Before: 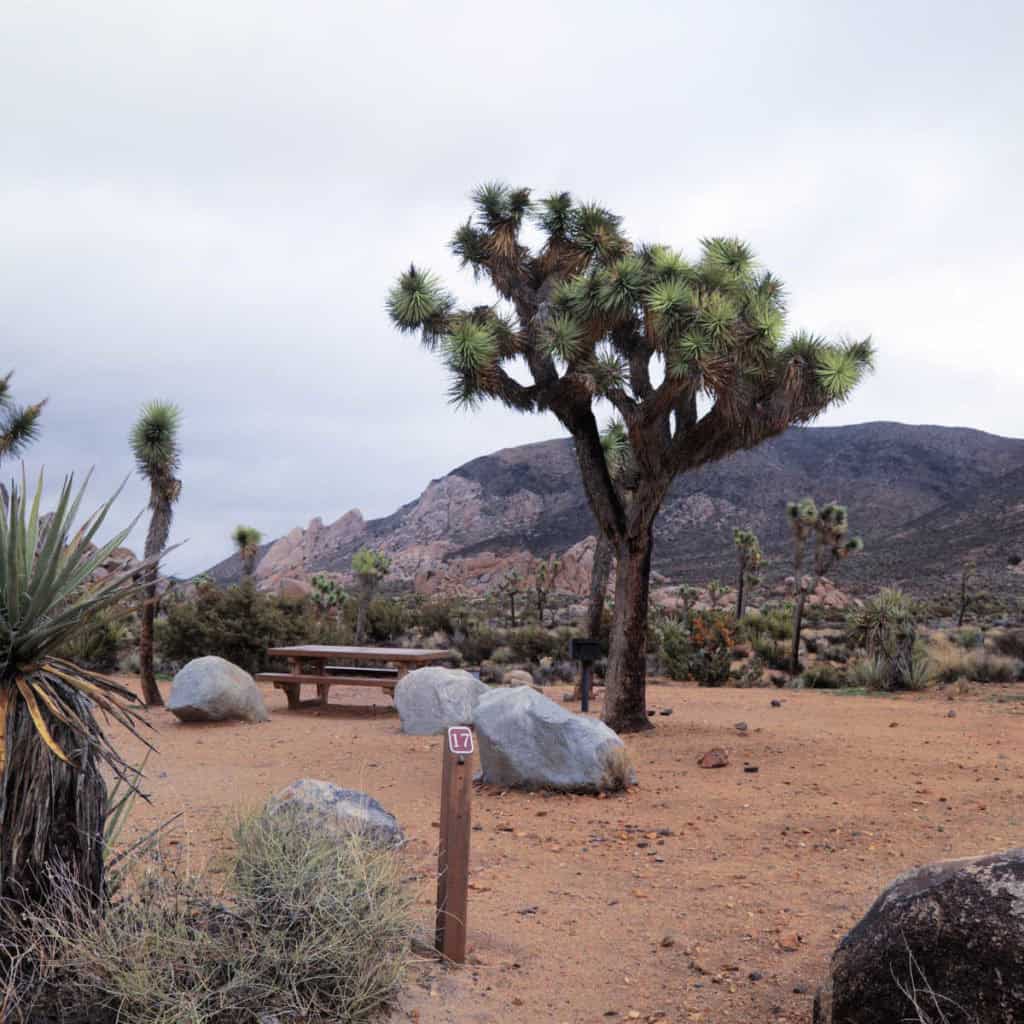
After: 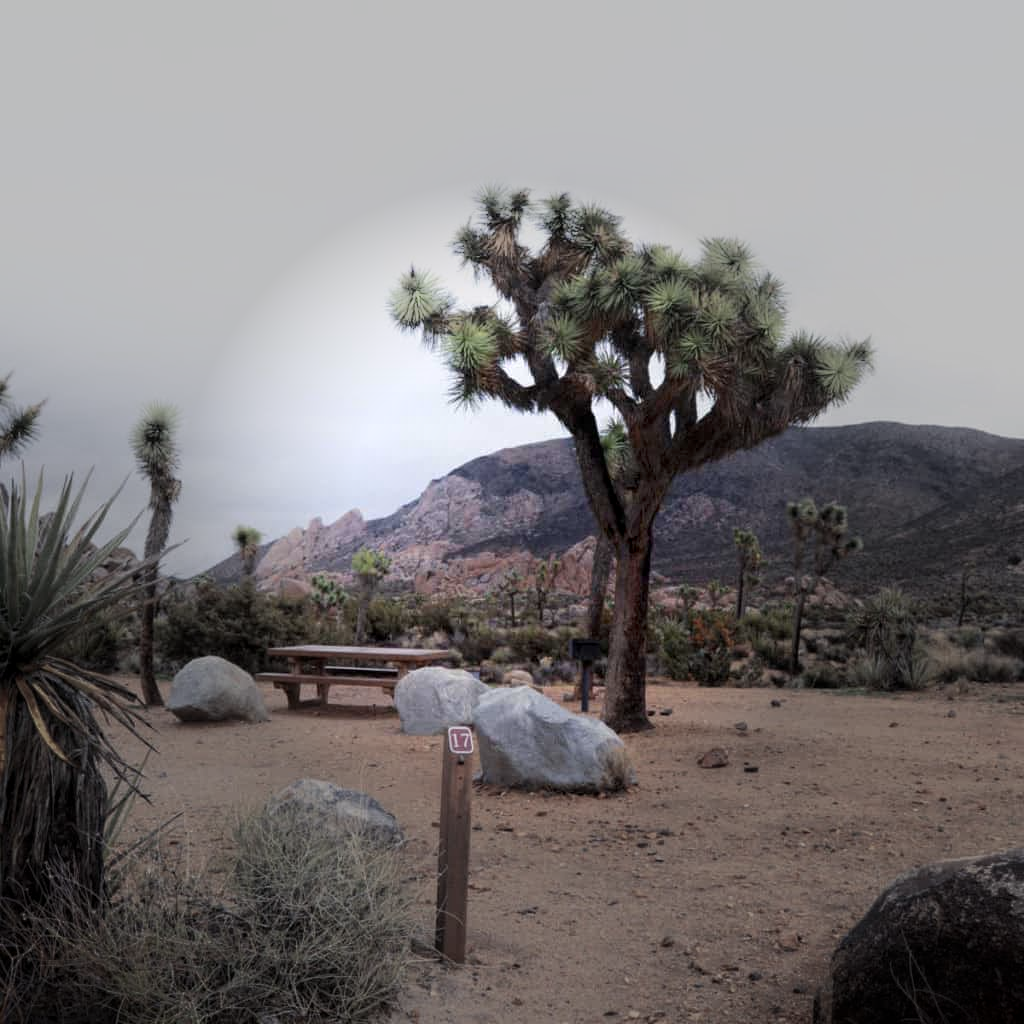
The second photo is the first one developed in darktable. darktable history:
exposure: compensate exposure bias true, compensate highlight preservation false
local contrast: highlights 103%, shadows 98%, detail 119%, midtone range 0.2
shadows and highlights: shadows -89.29, highlights 89.96, soften with gaussian
vignetting: fall-off start 31.91%, fall-off radius 33.45%
